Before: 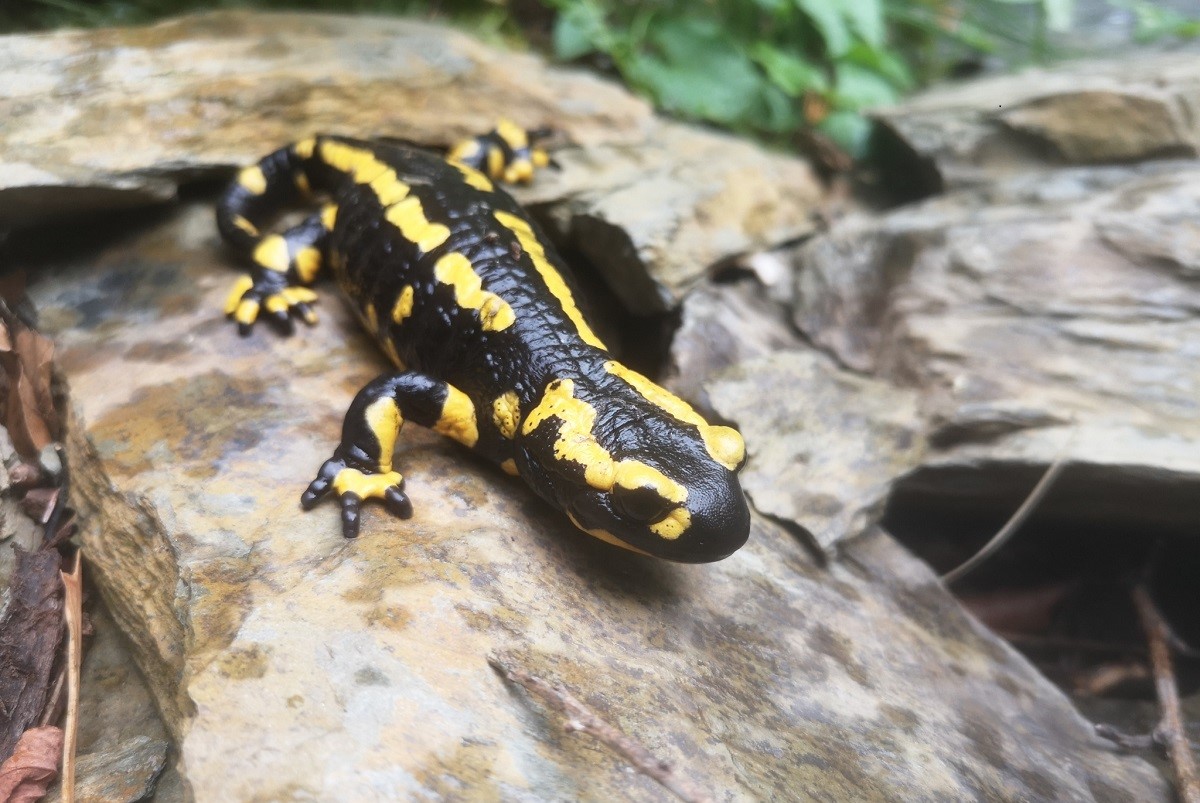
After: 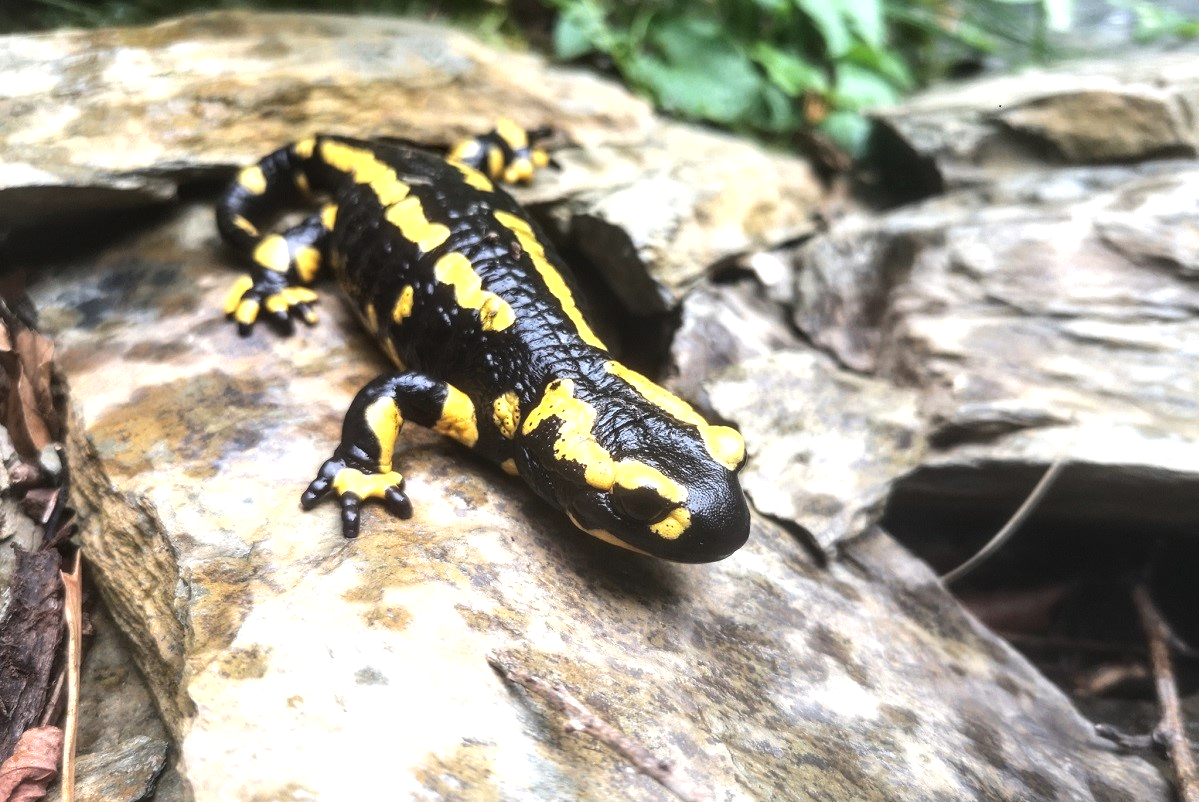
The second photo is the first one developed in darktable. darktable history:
tone equalizer: -8 EV -0.735 EV, -7 EV -0.713 EV, -6 EV -0.587 EV, -5 EV -0.413 EV, -3 EV 0.39 EV, -2 EV 0.6 EV, -1 EV 0.68 EV, +0 EV 0.778 EV, edges refinement/feathering 500, mask exposure compensation -1.57 EV, preserve details no
local contrast: detail 130%
